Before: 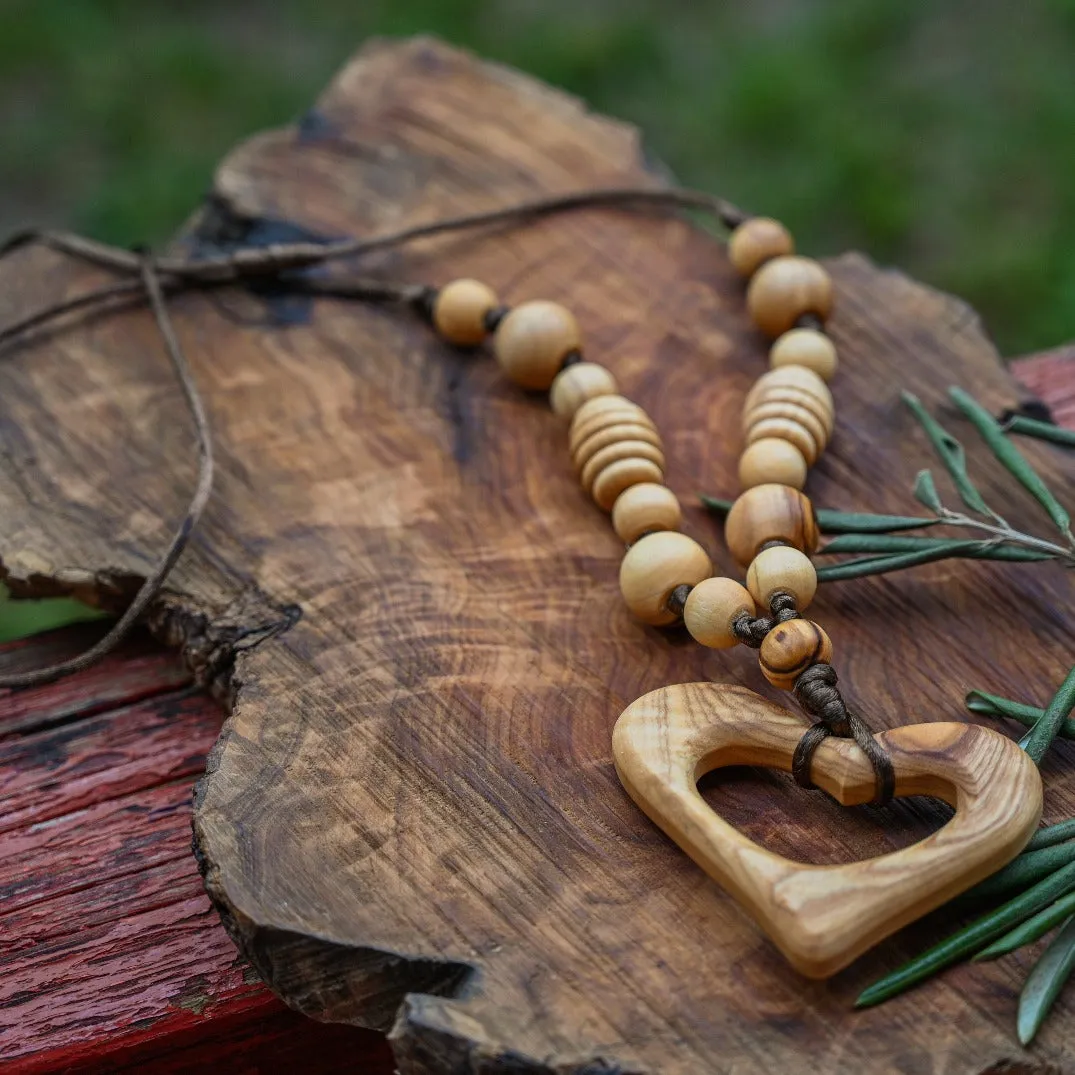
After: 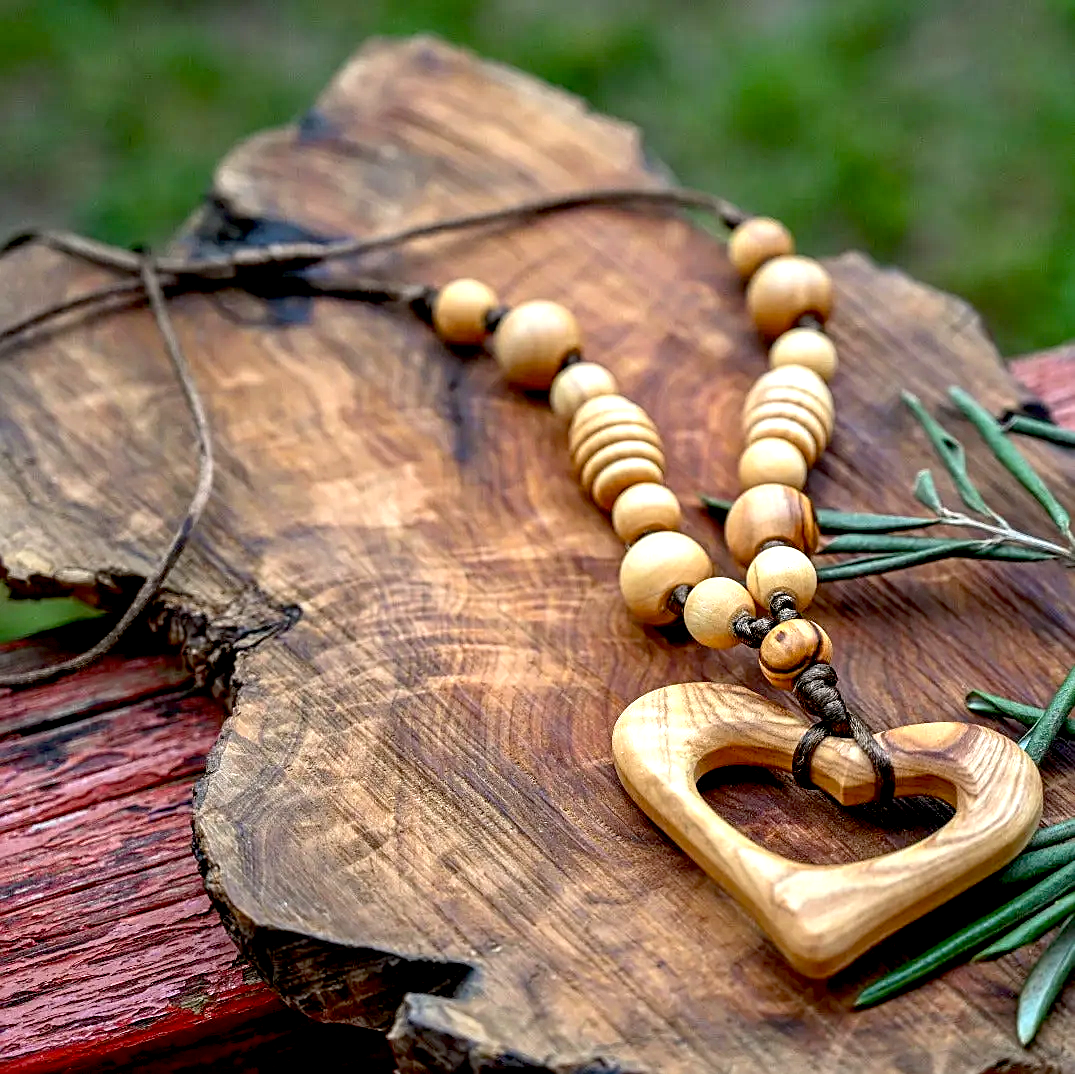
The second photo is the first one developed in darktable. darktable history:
crop: bottom 0.071%
sharpen: on, module defaults
exposure: black level correction 0.011, exposure 1.088 EV, compensate exposure bias true, compensate highlight preservation false
